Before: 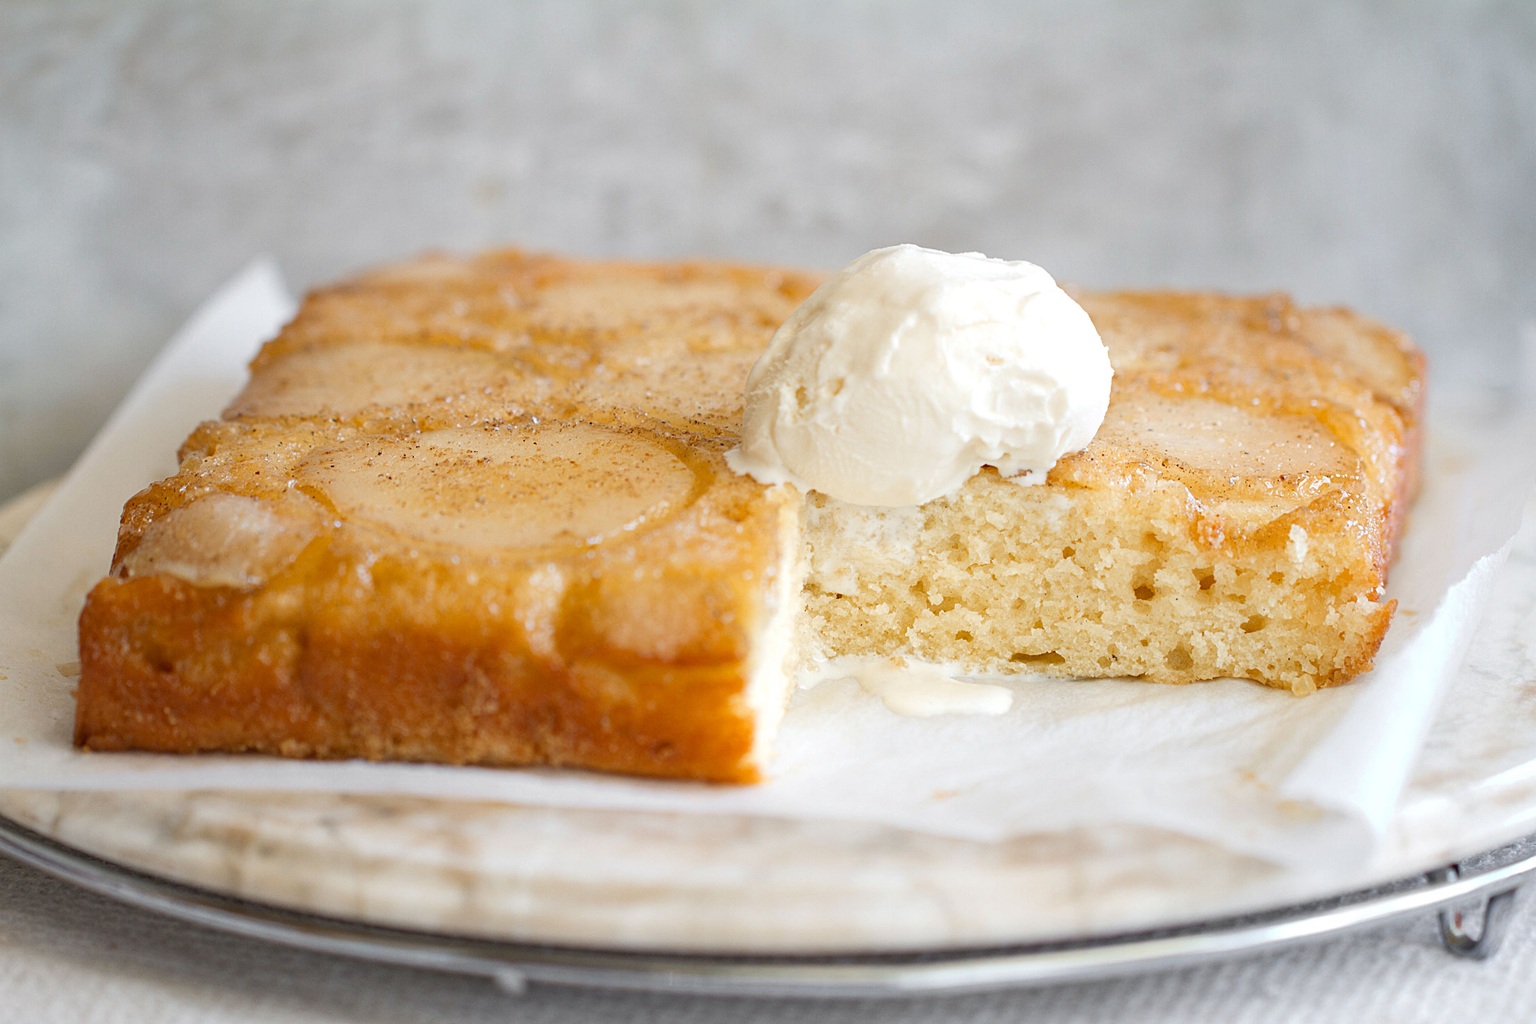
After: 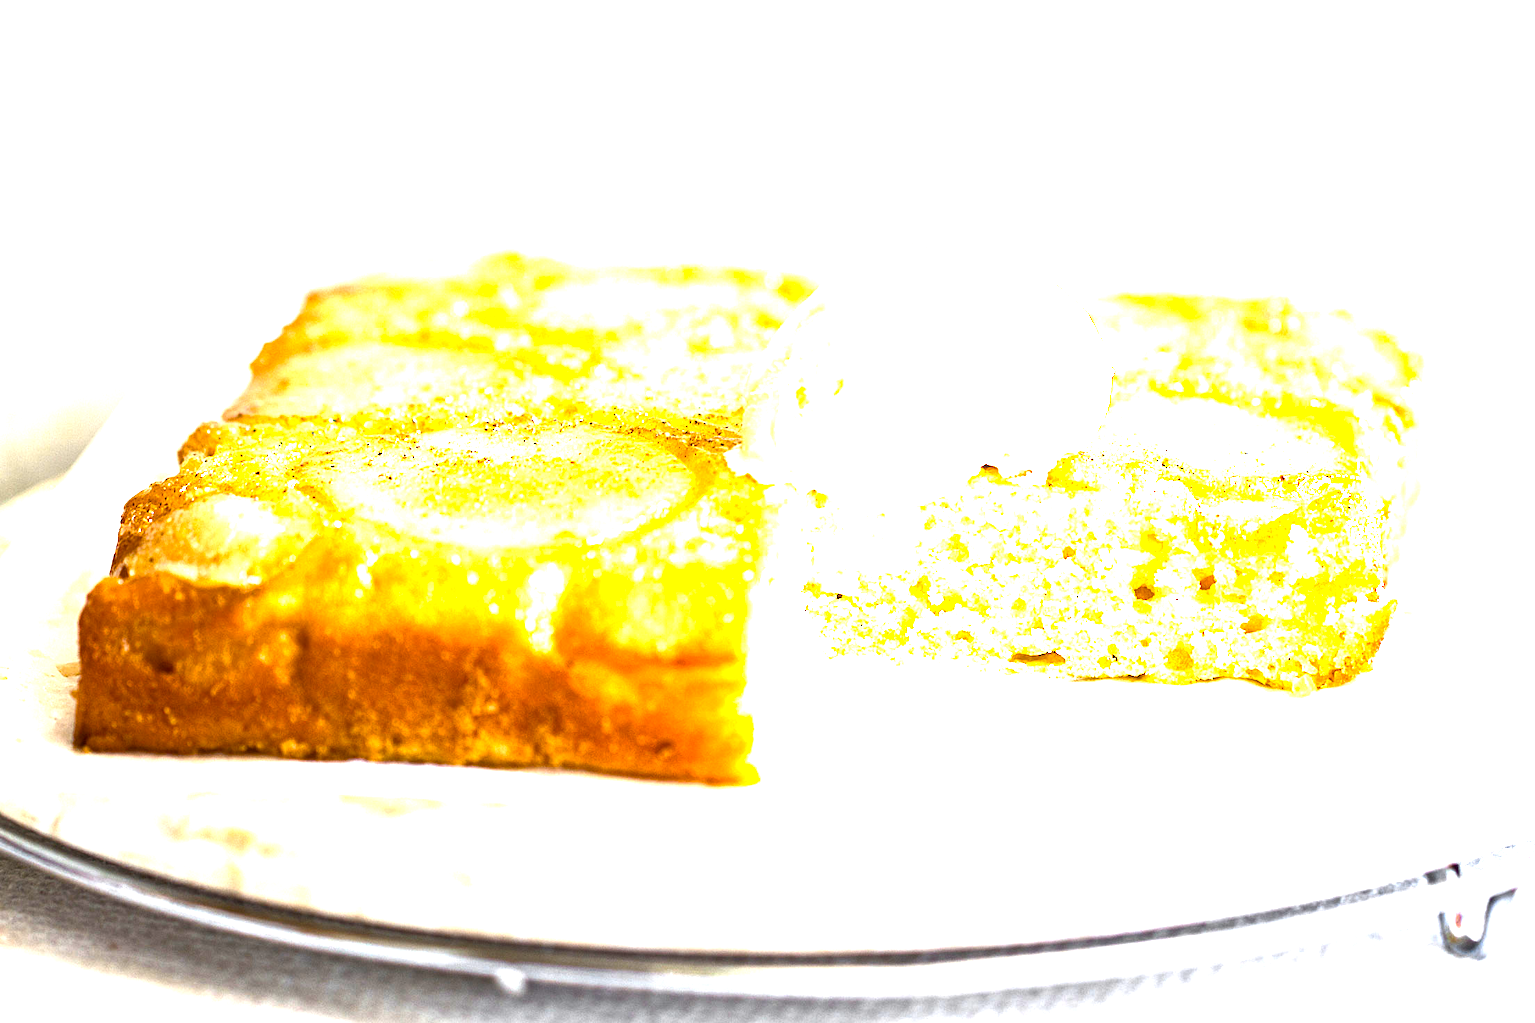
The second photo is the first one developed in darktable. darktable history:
color balance rgb: perceptual saturation grading › global saturation 34.858%, perceptual saturation grading › highlights -29.978%, perceptual saturation grading › shadows 35.632%, perceptual brilliance grading › global brilliance 30.678%, perceptual brilliance grading › highlights 50.043%, perceptual brilliance grading › mid-tones 48.909%, perceptual brilliance grading › shadows -22.445%
